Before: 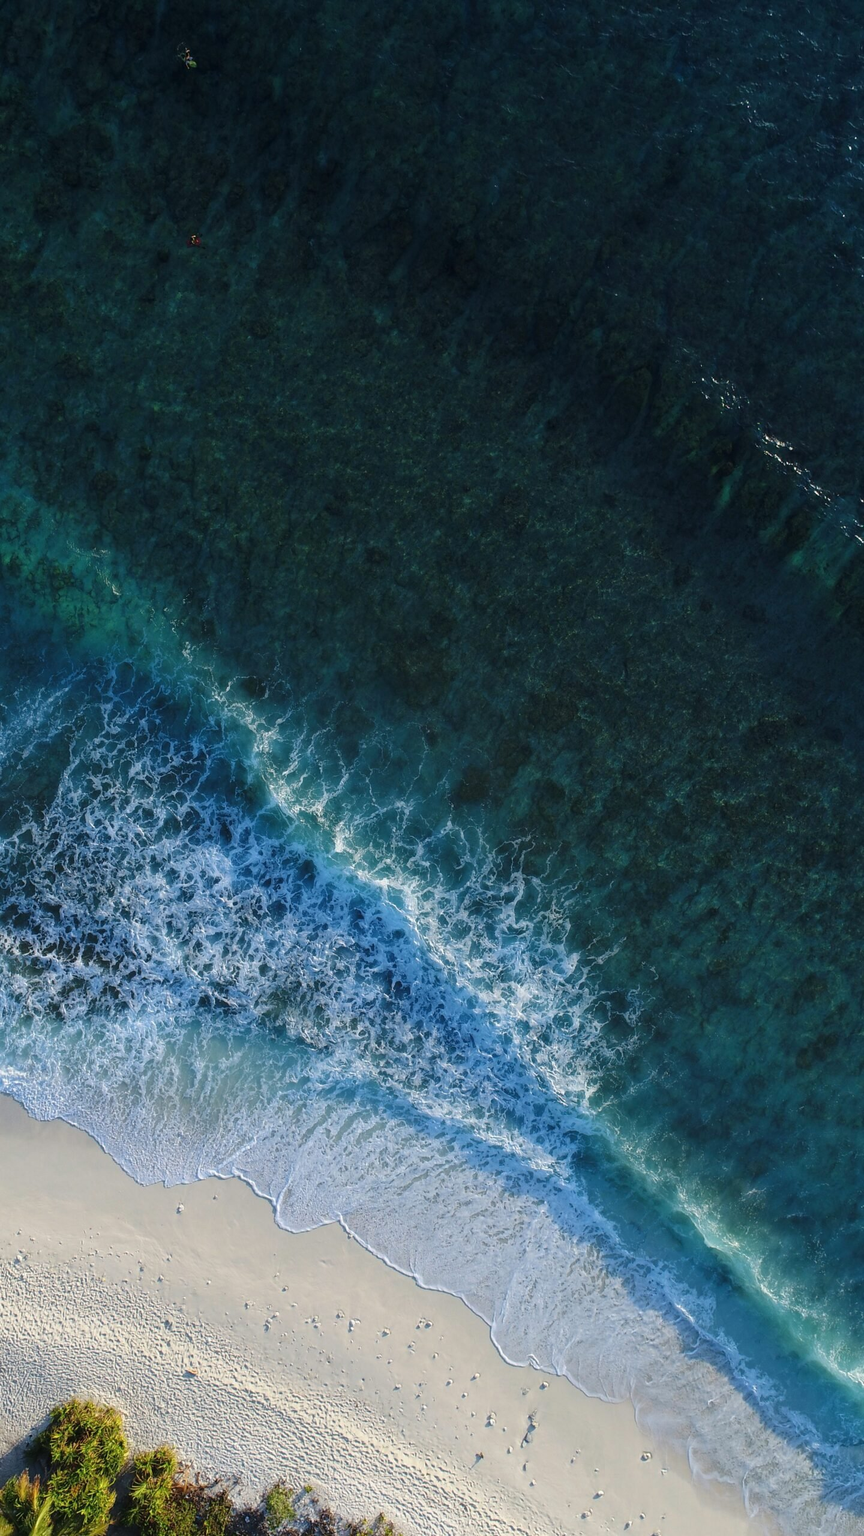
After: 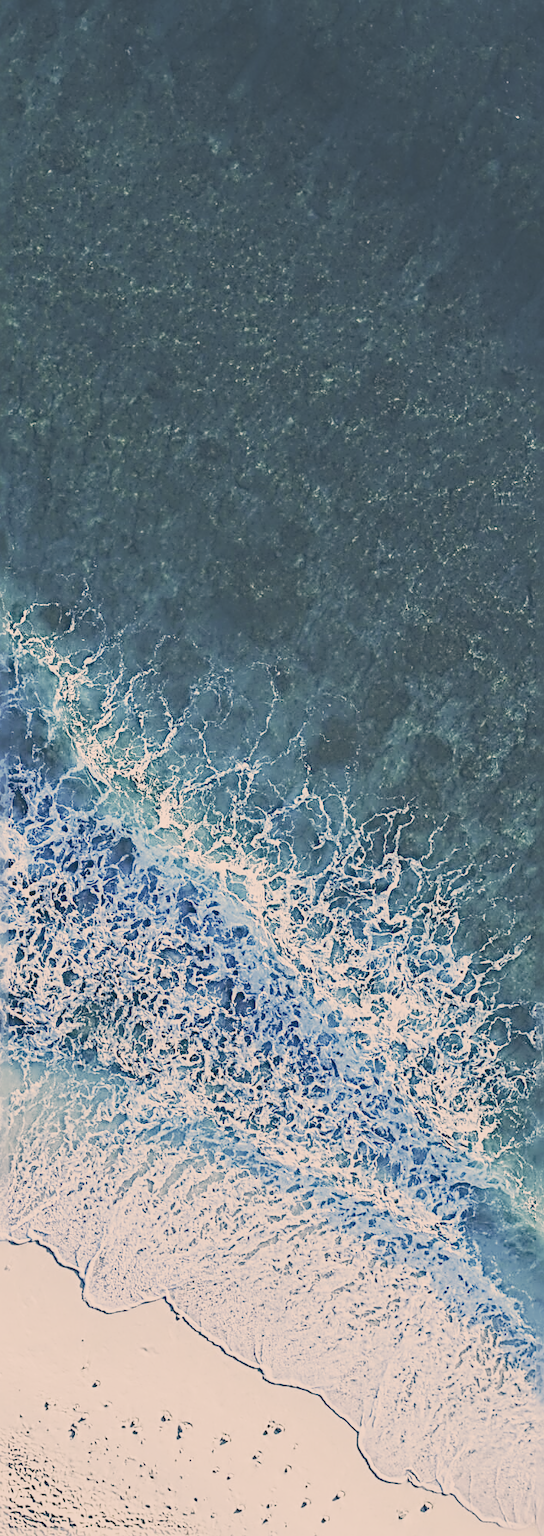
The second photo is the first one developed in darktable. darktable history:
white balance: red 0.988, blue 1.017
crop and rotate: angle 0.02°, left 24.353%, top 13.219%, right 26.156%, bottom 8.224%
sharpen: radius 4.001, amount 2
exposure: black level correction -0.03, compensate highlight preservation false
contrast brightness saturation: contrast -0.26, saturation -0.43
local contrast: detail 117%
base curve: curves: ch0 [(0, 0) (0.007, 0.004) (0.027, 0.03) (0.046, 0.07) (0.207, 0.54) (0.442, 0.872) (0.673, 0.972) (1, 1)], preserve colors none
color correction: highlights a* 10.32, highlights b* 14.66, shadows a* -9.59, shadows b* -15.02
